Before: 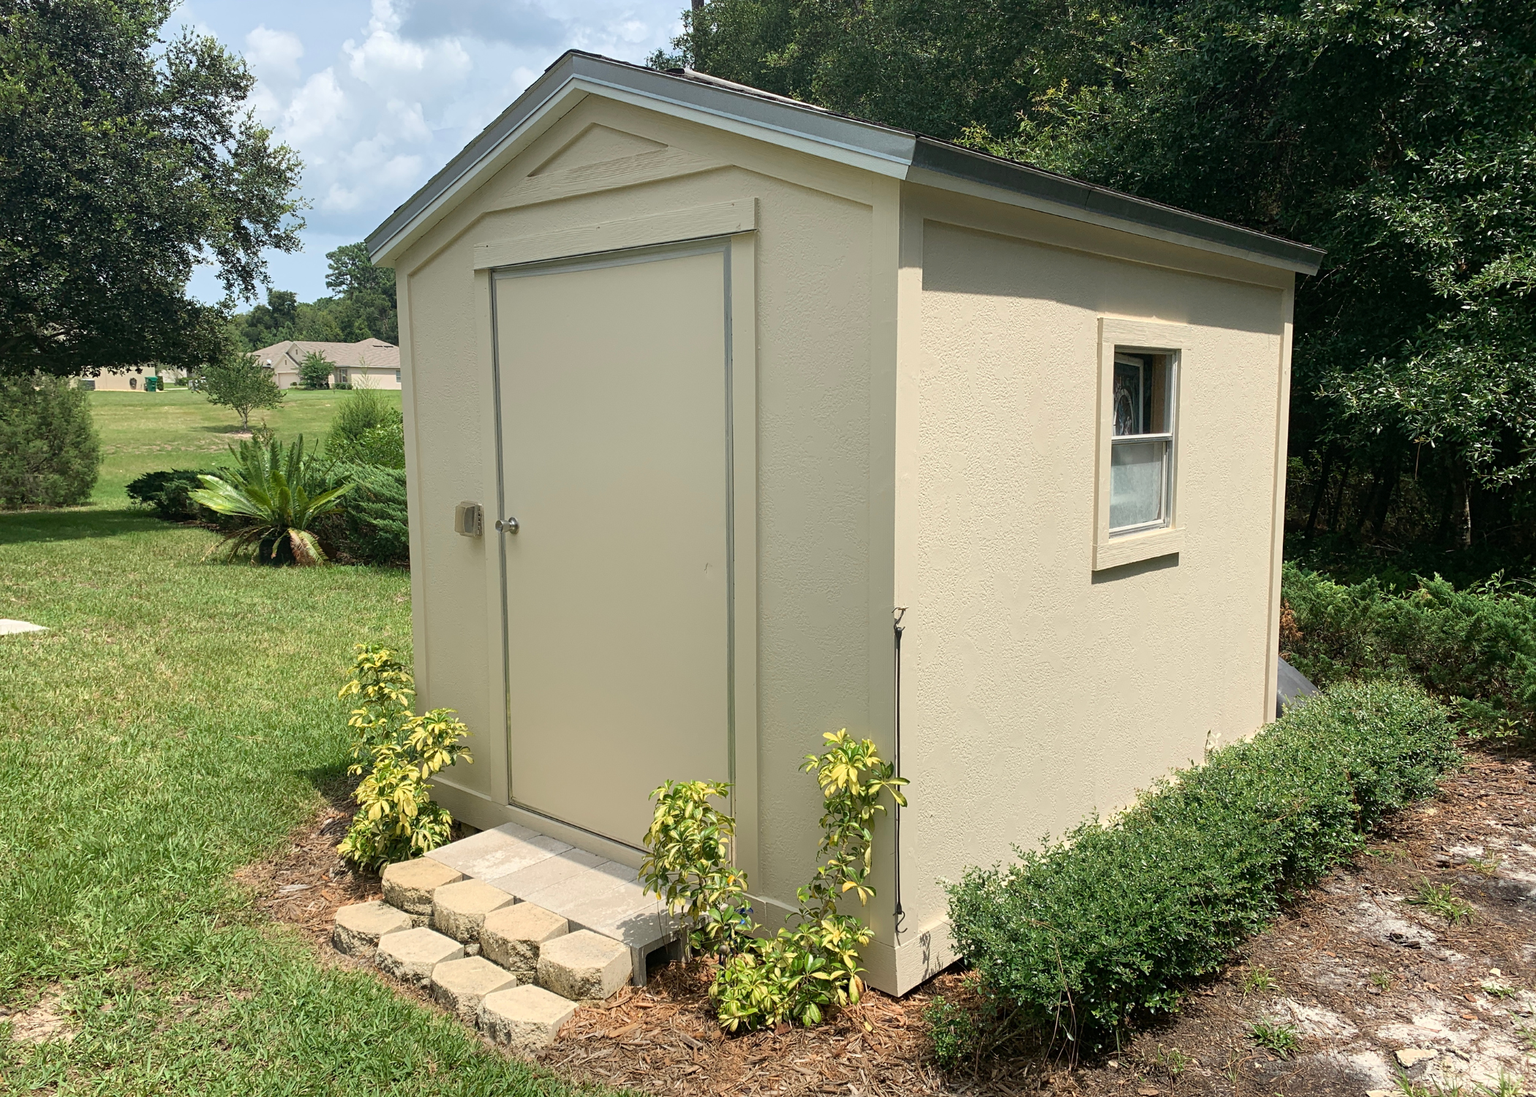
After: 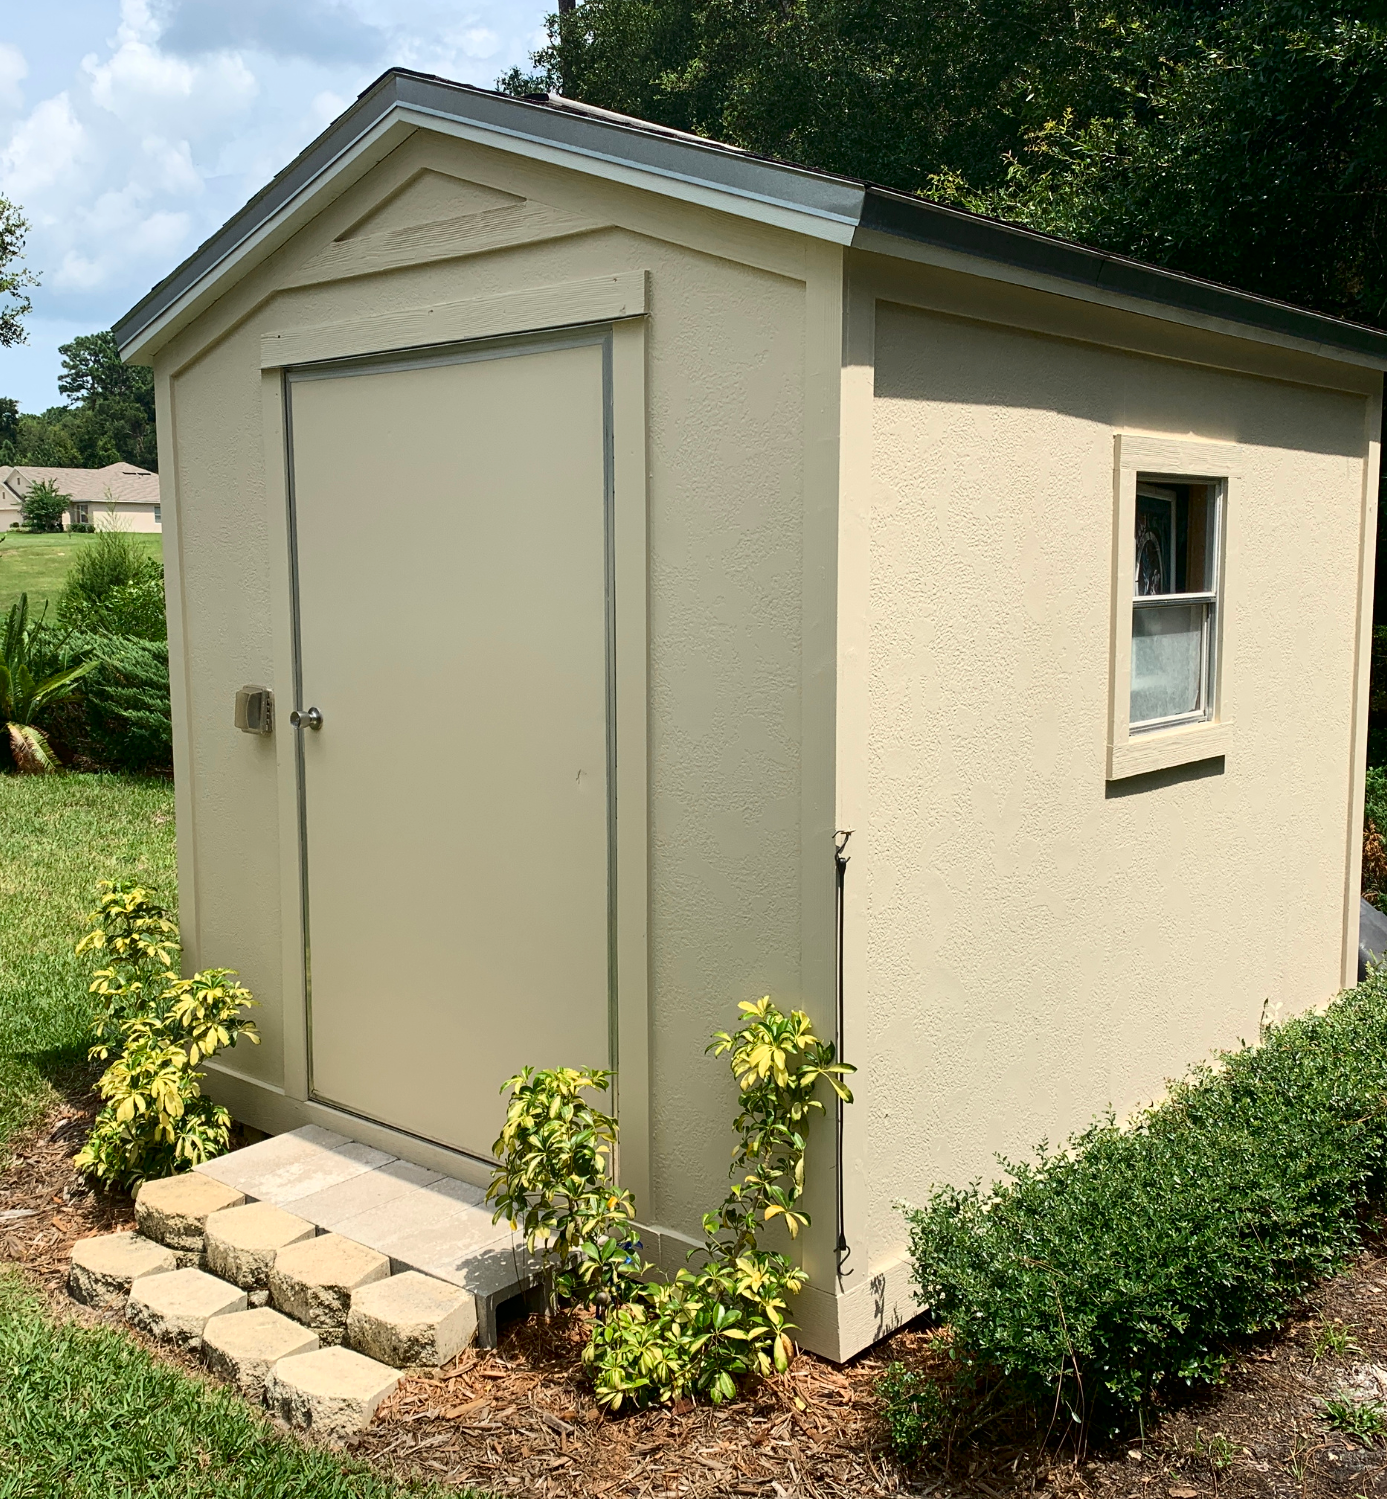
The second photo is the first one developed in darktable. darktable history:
crop and rotate: left 18.442%, right 15.508%
contrast brightness saturation: contrast 0.2, brightness -0.11, saturation 0.1
